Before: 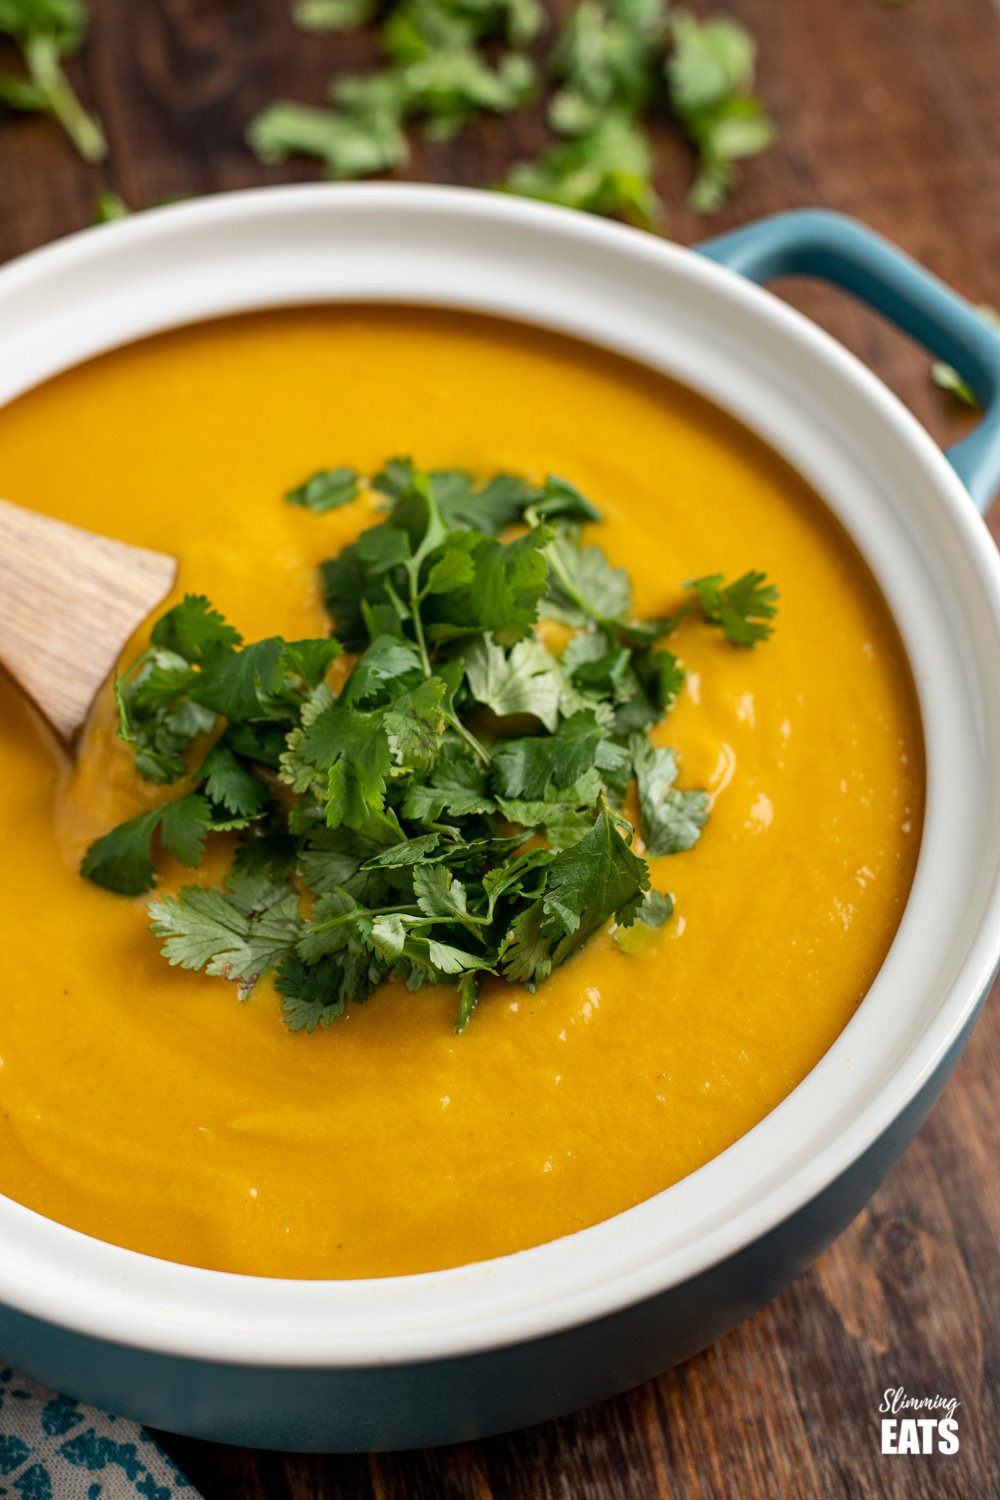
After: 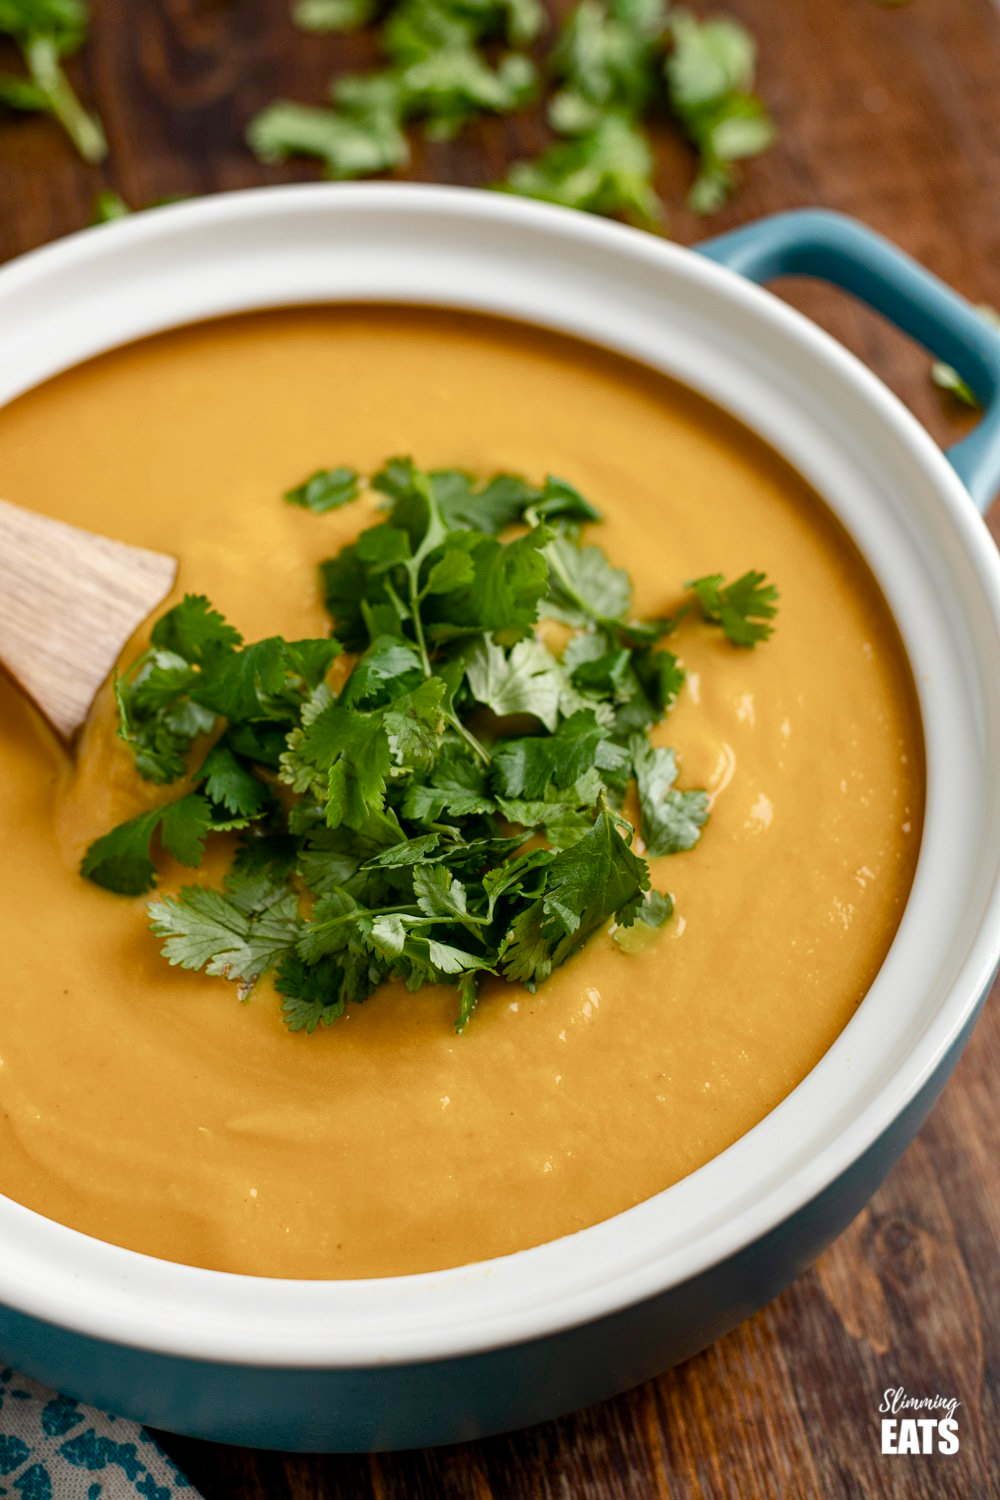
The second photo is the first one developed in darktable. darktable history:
color balance rgb: perceptual saturation grading › global saturation 20%, perceptual saturation grading › highlights -49.347%, perceptual saturation grading › shadows 24.321%, global vibrance 20%
